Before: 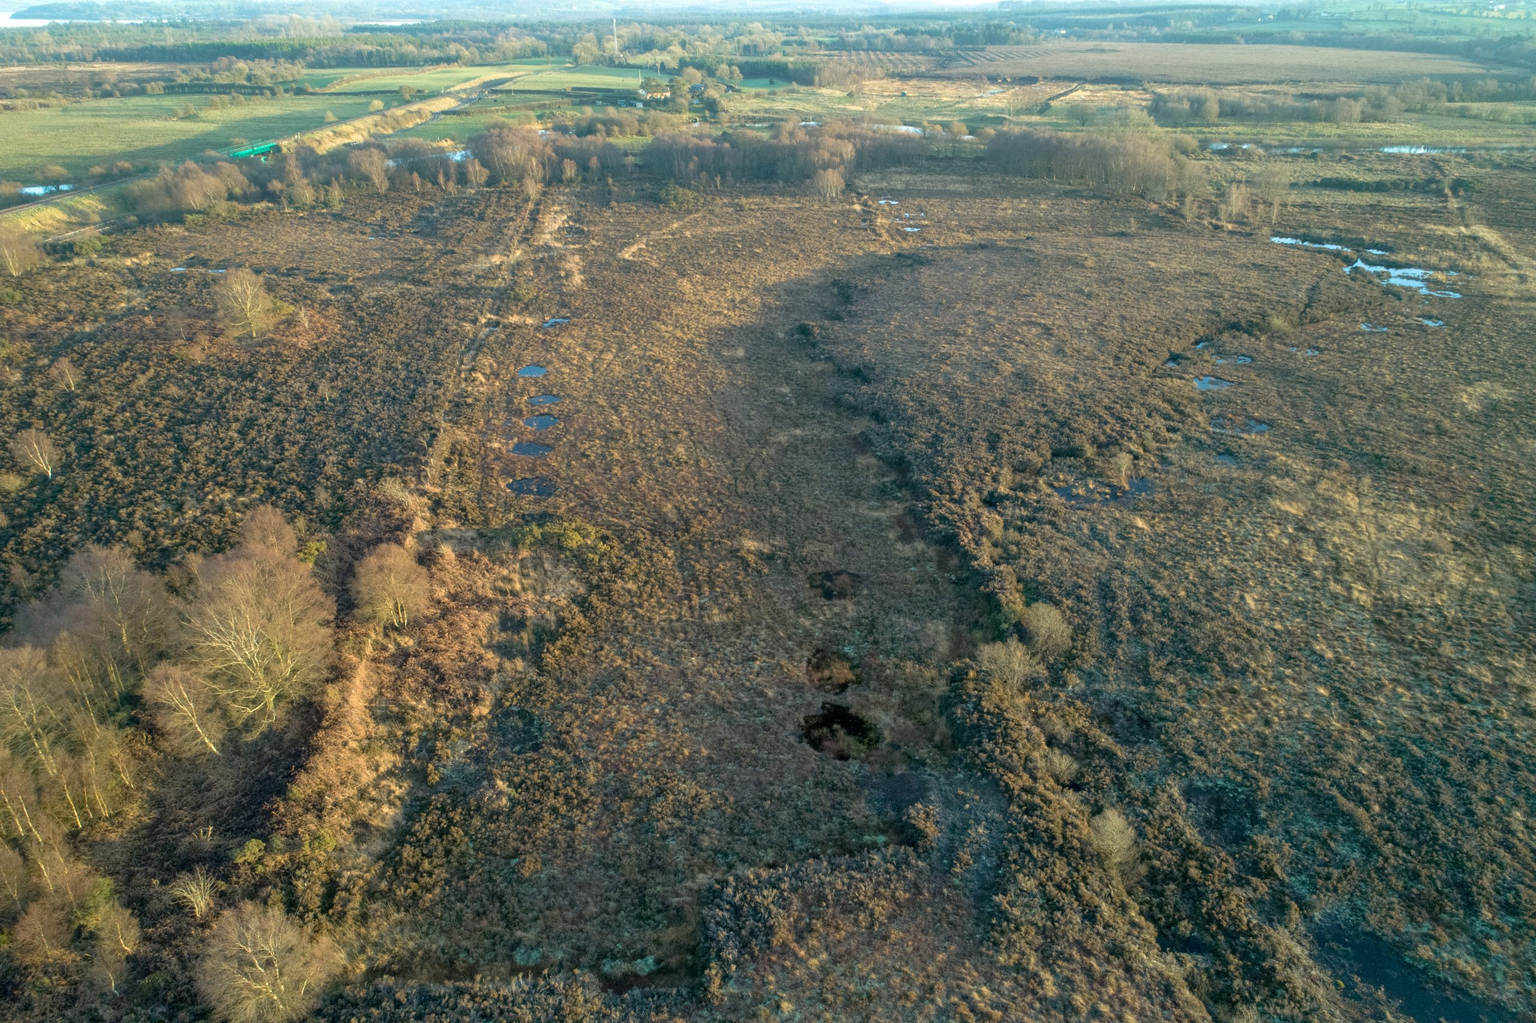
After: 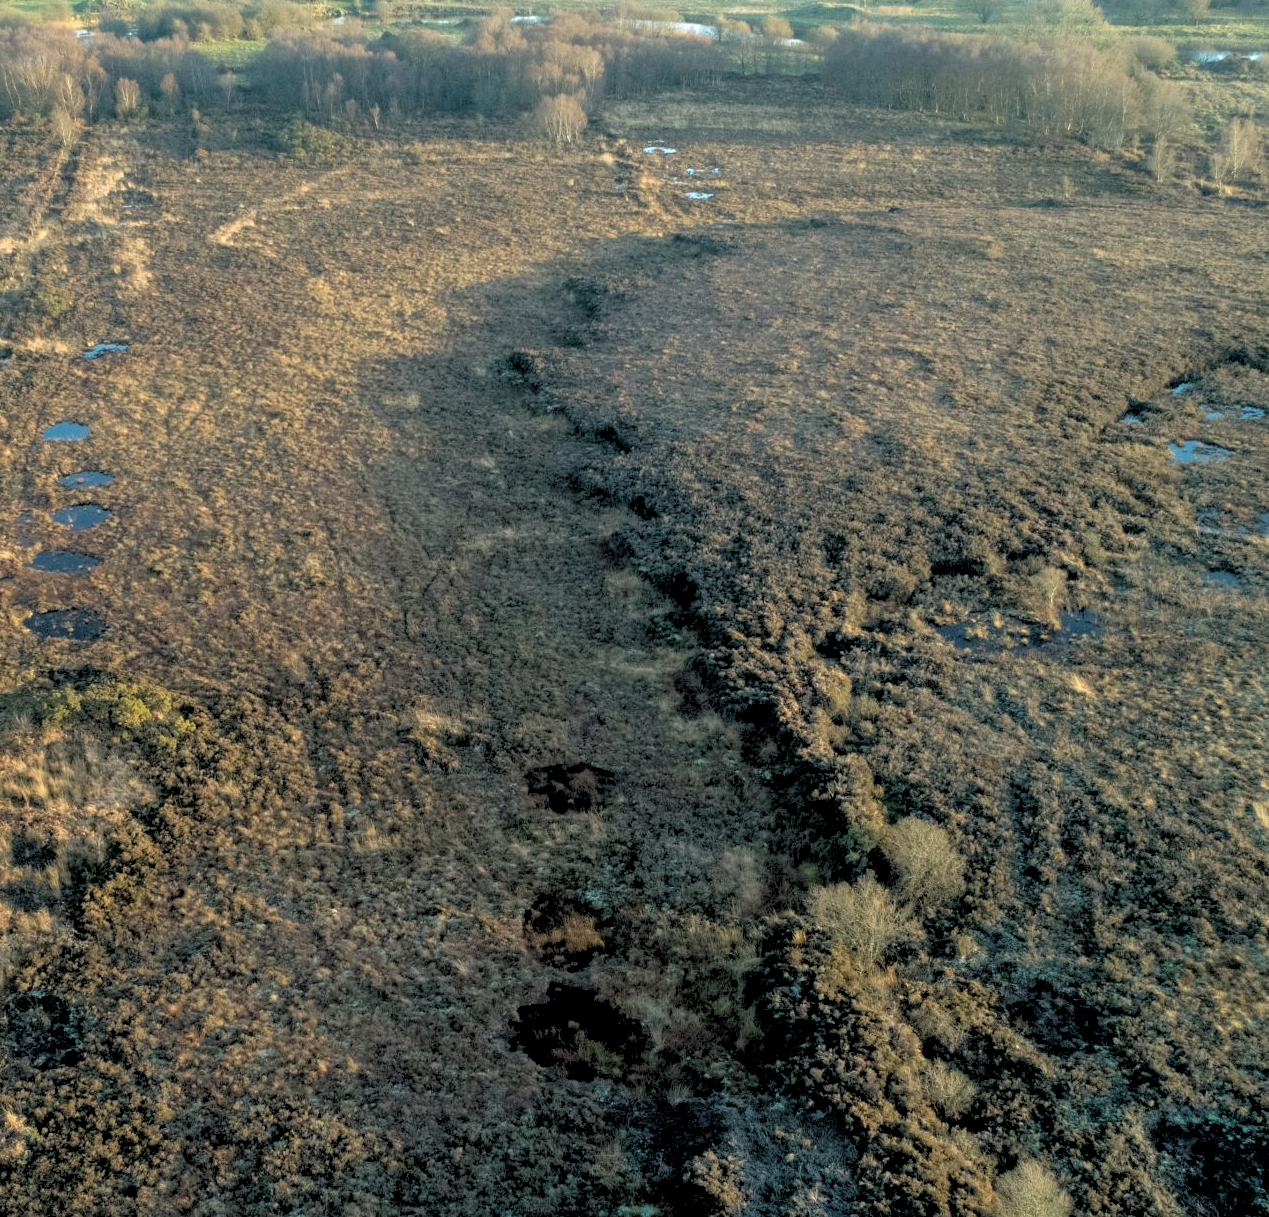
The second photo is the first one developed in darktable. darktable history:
white balance: red 1, blue 1
crop: left 32.075%, top 10.976%, right 18.355%, bottom 17.596%
rgb levels: levels [[0.029, 0.461, 0.922], [0, 0.5, 1], [0, 0.5, 1]]
